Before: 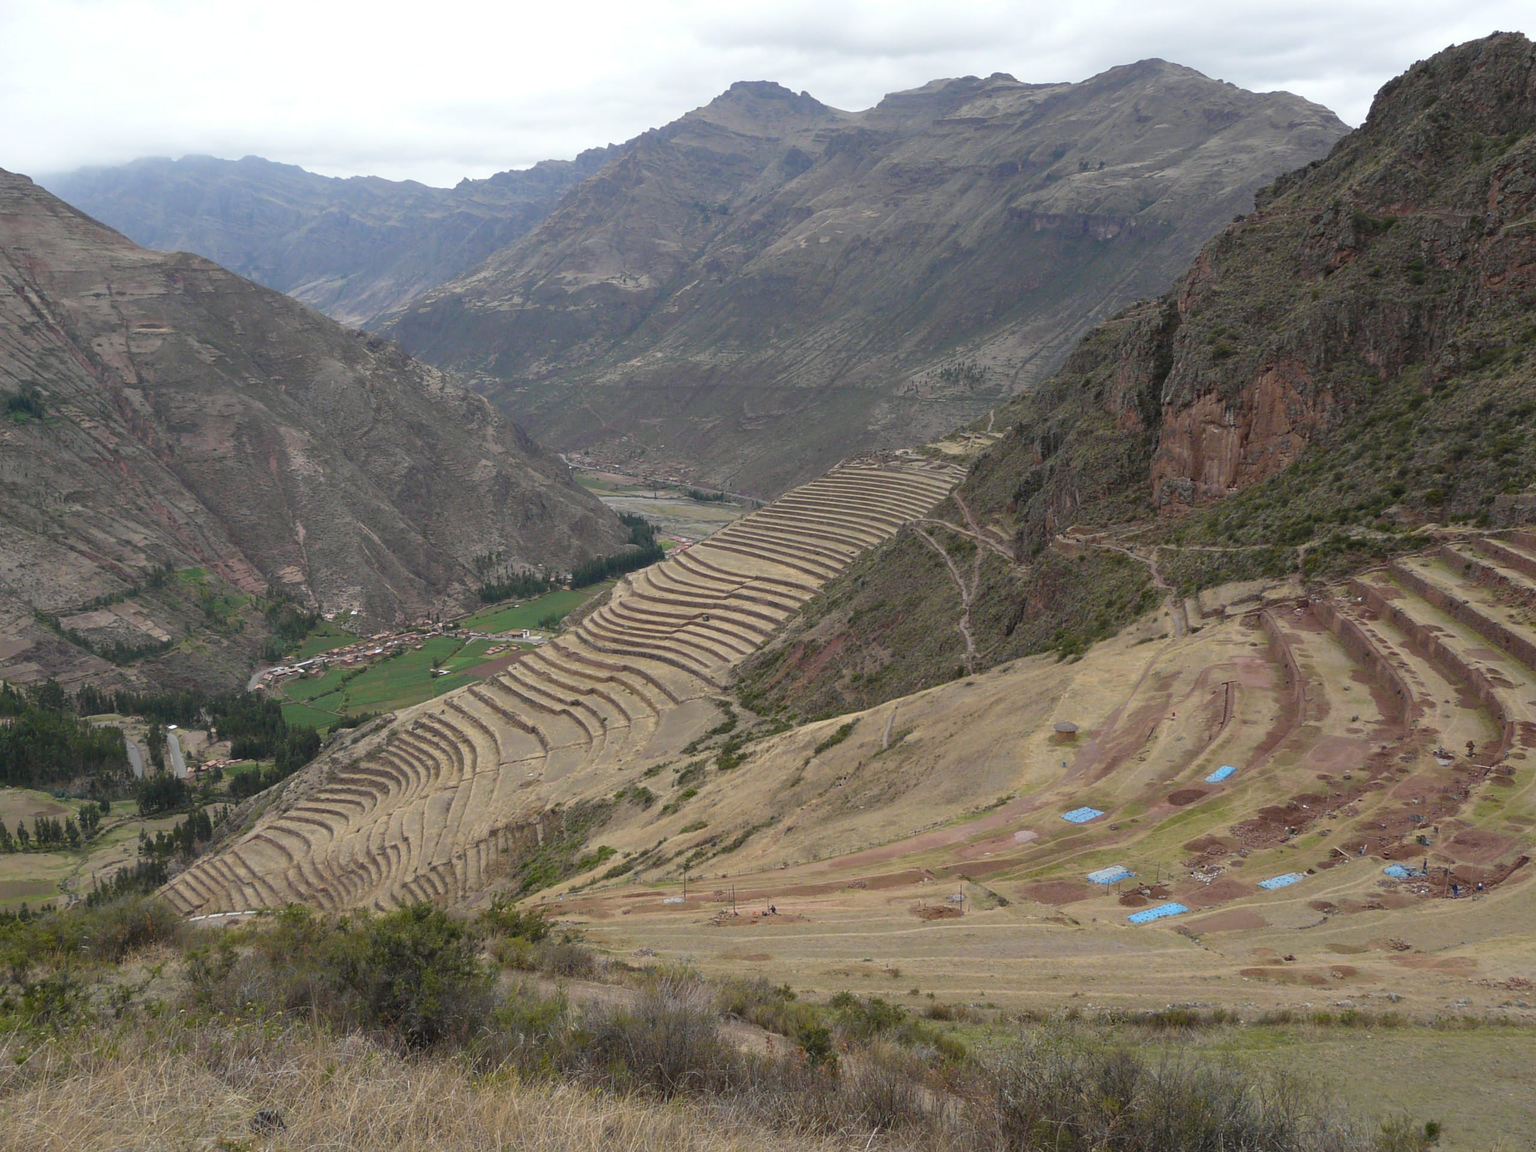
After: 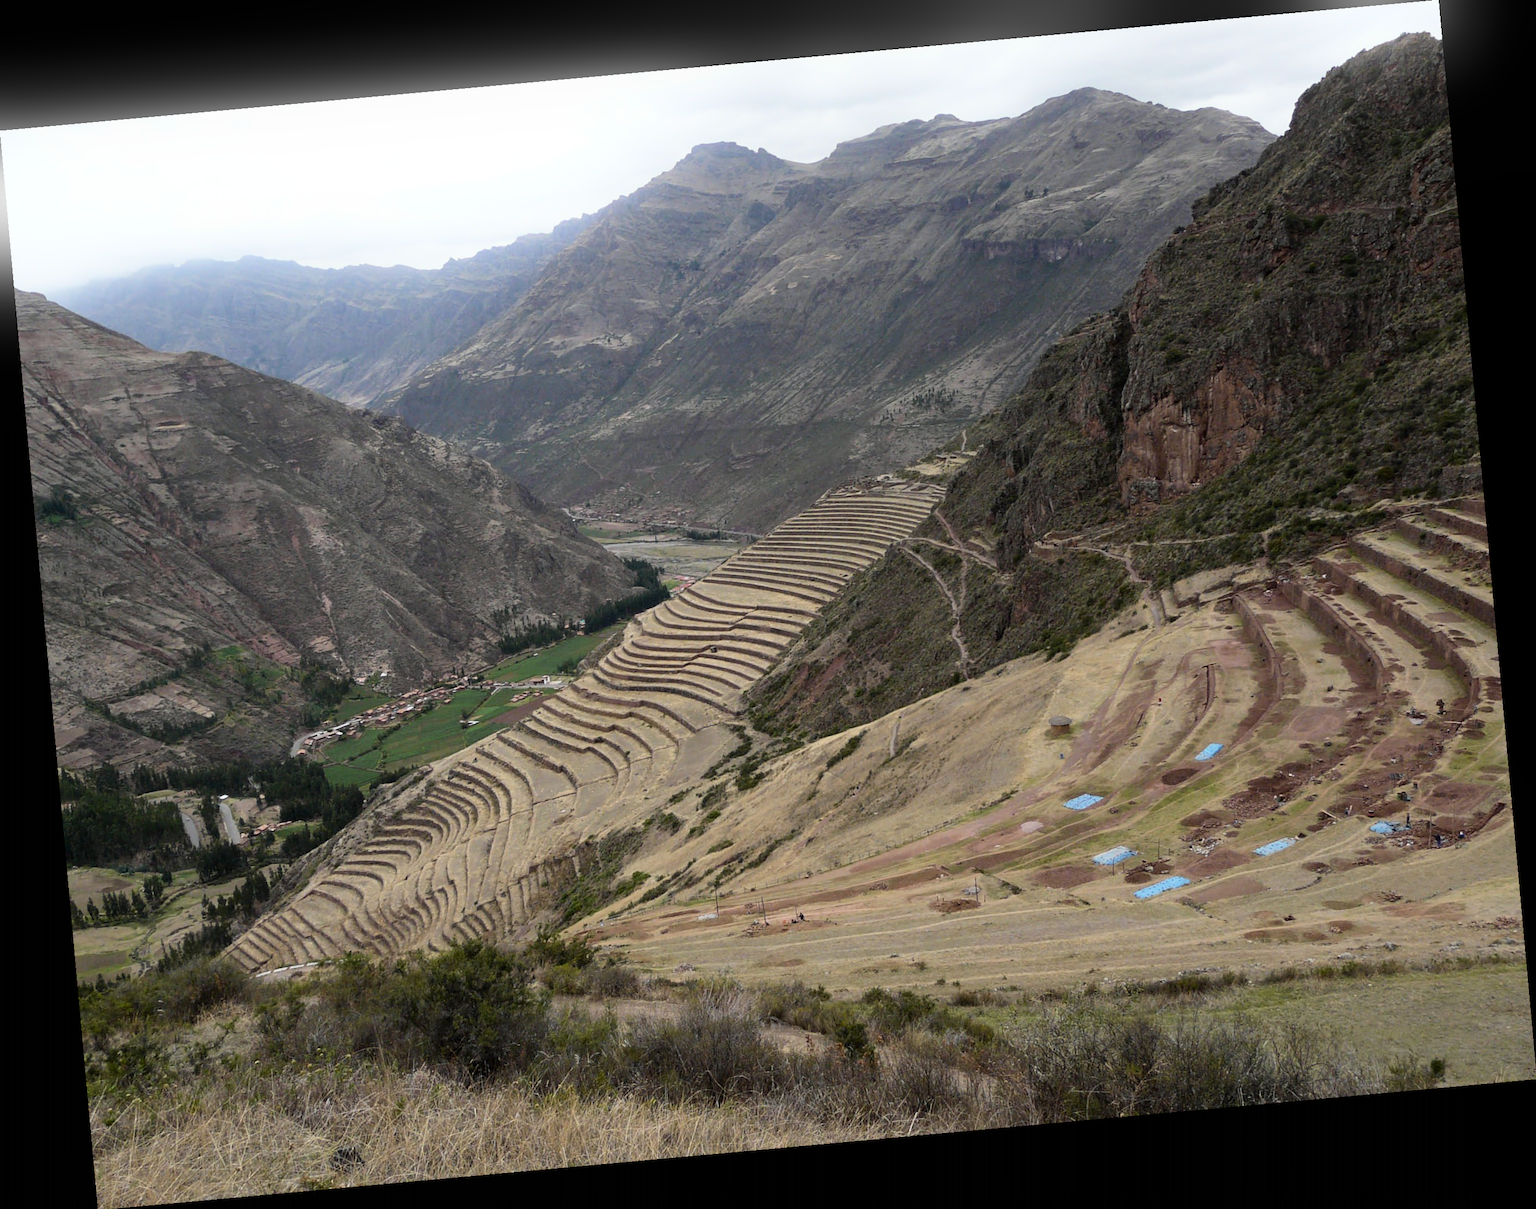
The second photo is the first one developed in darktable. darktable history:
filmic rgb: black relative exposure -14.19 EV, white relative exposure 3.39 EV, hardness 7.89, preserve chrominance max RGB
exposure: black level correction 0.006, exposure -0.226 EV, compensate highlight preservation false
rotate and perspective: rotation -5.2°, automatic cropping off
white balance: red 1, blue 1
bloom: size 13.65%, threshold 98.39%, strength 4.82%
tone equalizer: -8 EV -0.75 EV, -7 EV -0.7 EV, -6 EV -0.6 EV, -5 EV -0.4 EV, -3 EV 0.4 EV, -2 EV 0.6 EV, -1 EV 0.7 EV, +0 EV 0.75 EV, edges refinement/feathering 500, mask exposure compensation -1.57 EV, preserve details no
